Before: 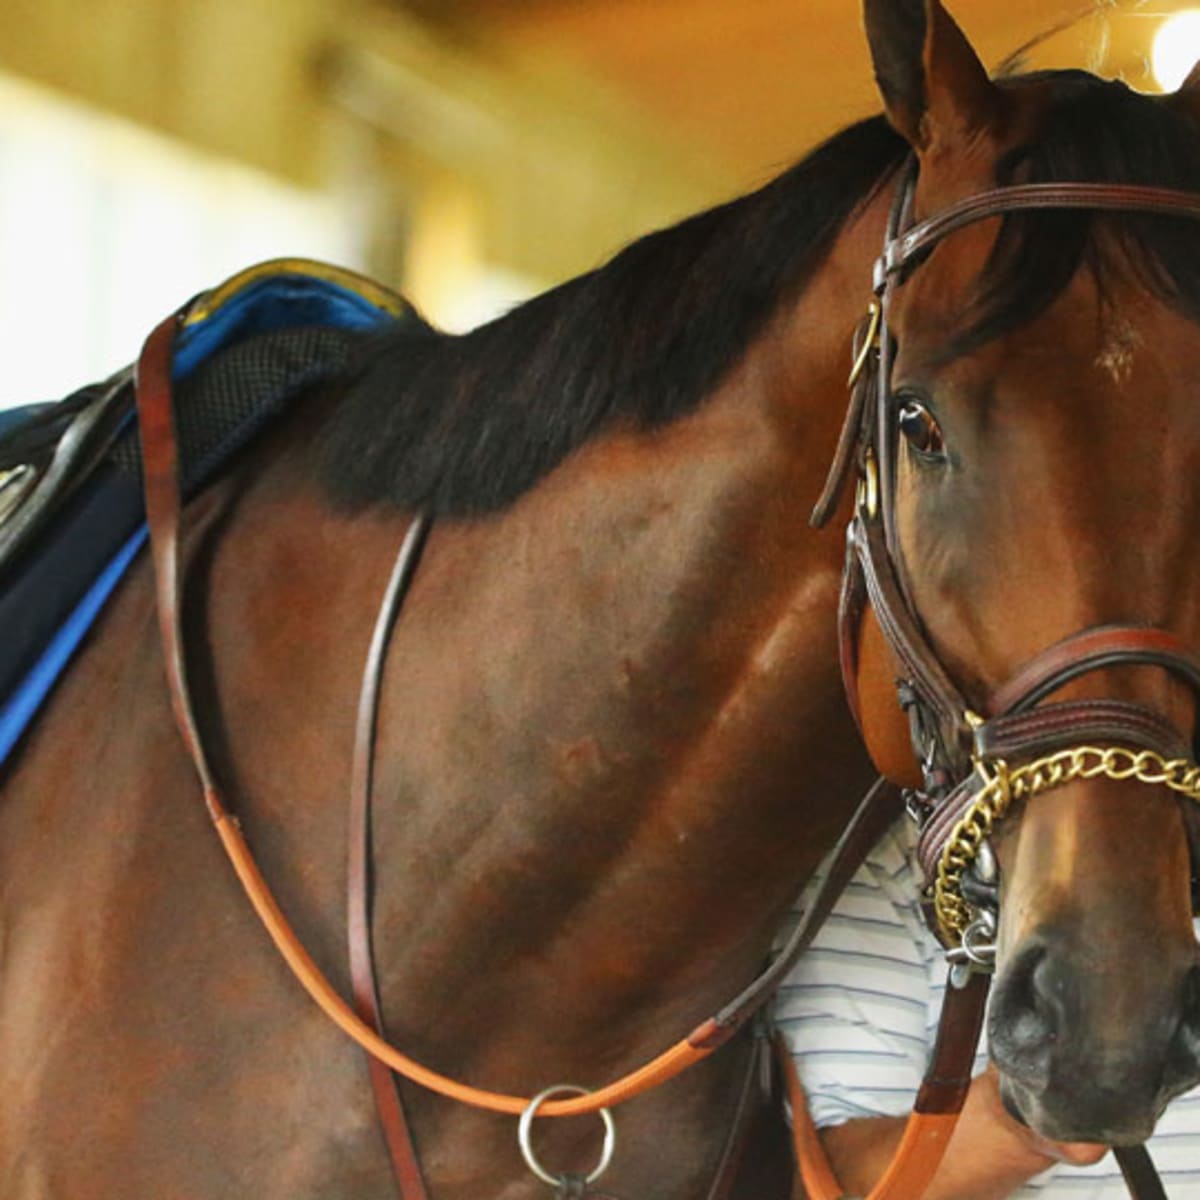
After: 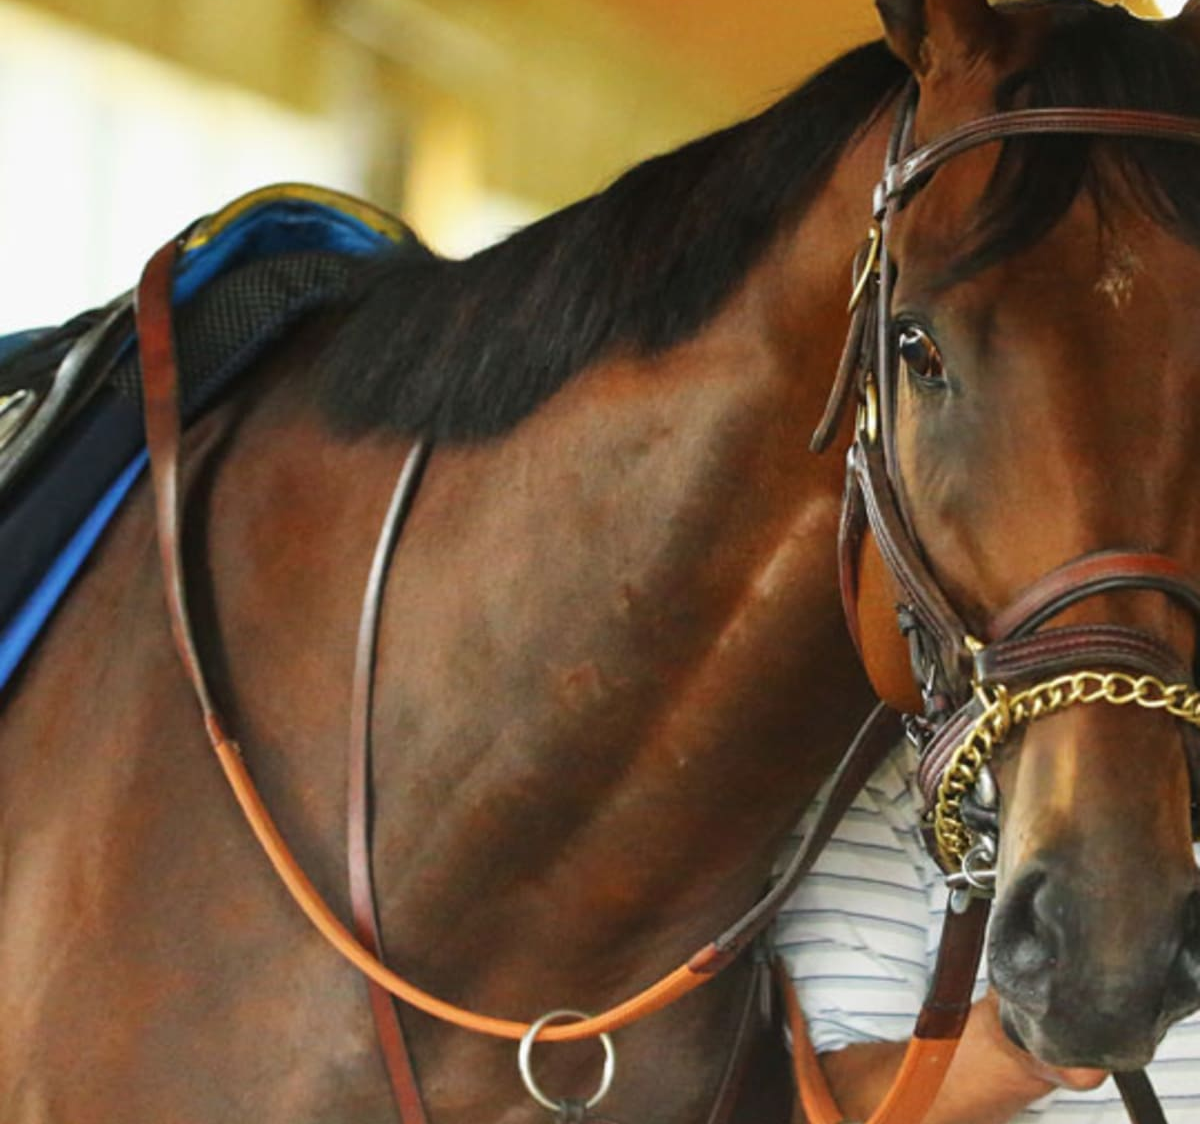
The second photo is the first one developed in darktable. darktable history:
crop and rotate: top 6.314%
